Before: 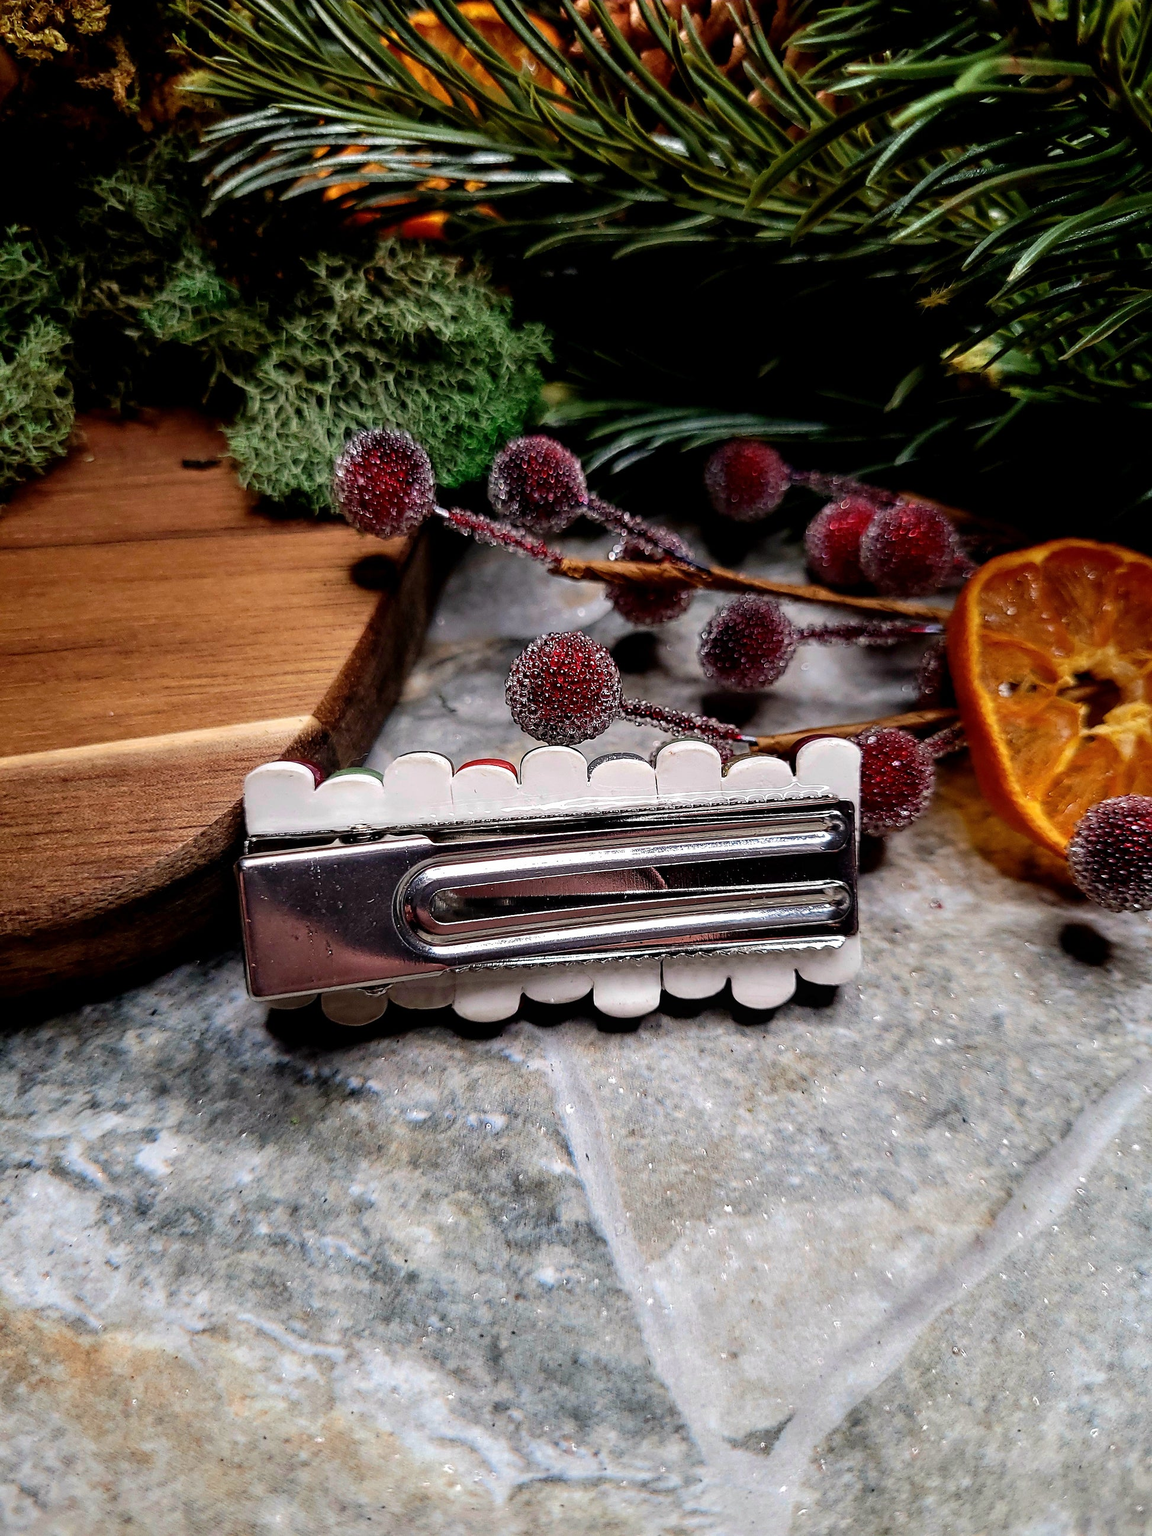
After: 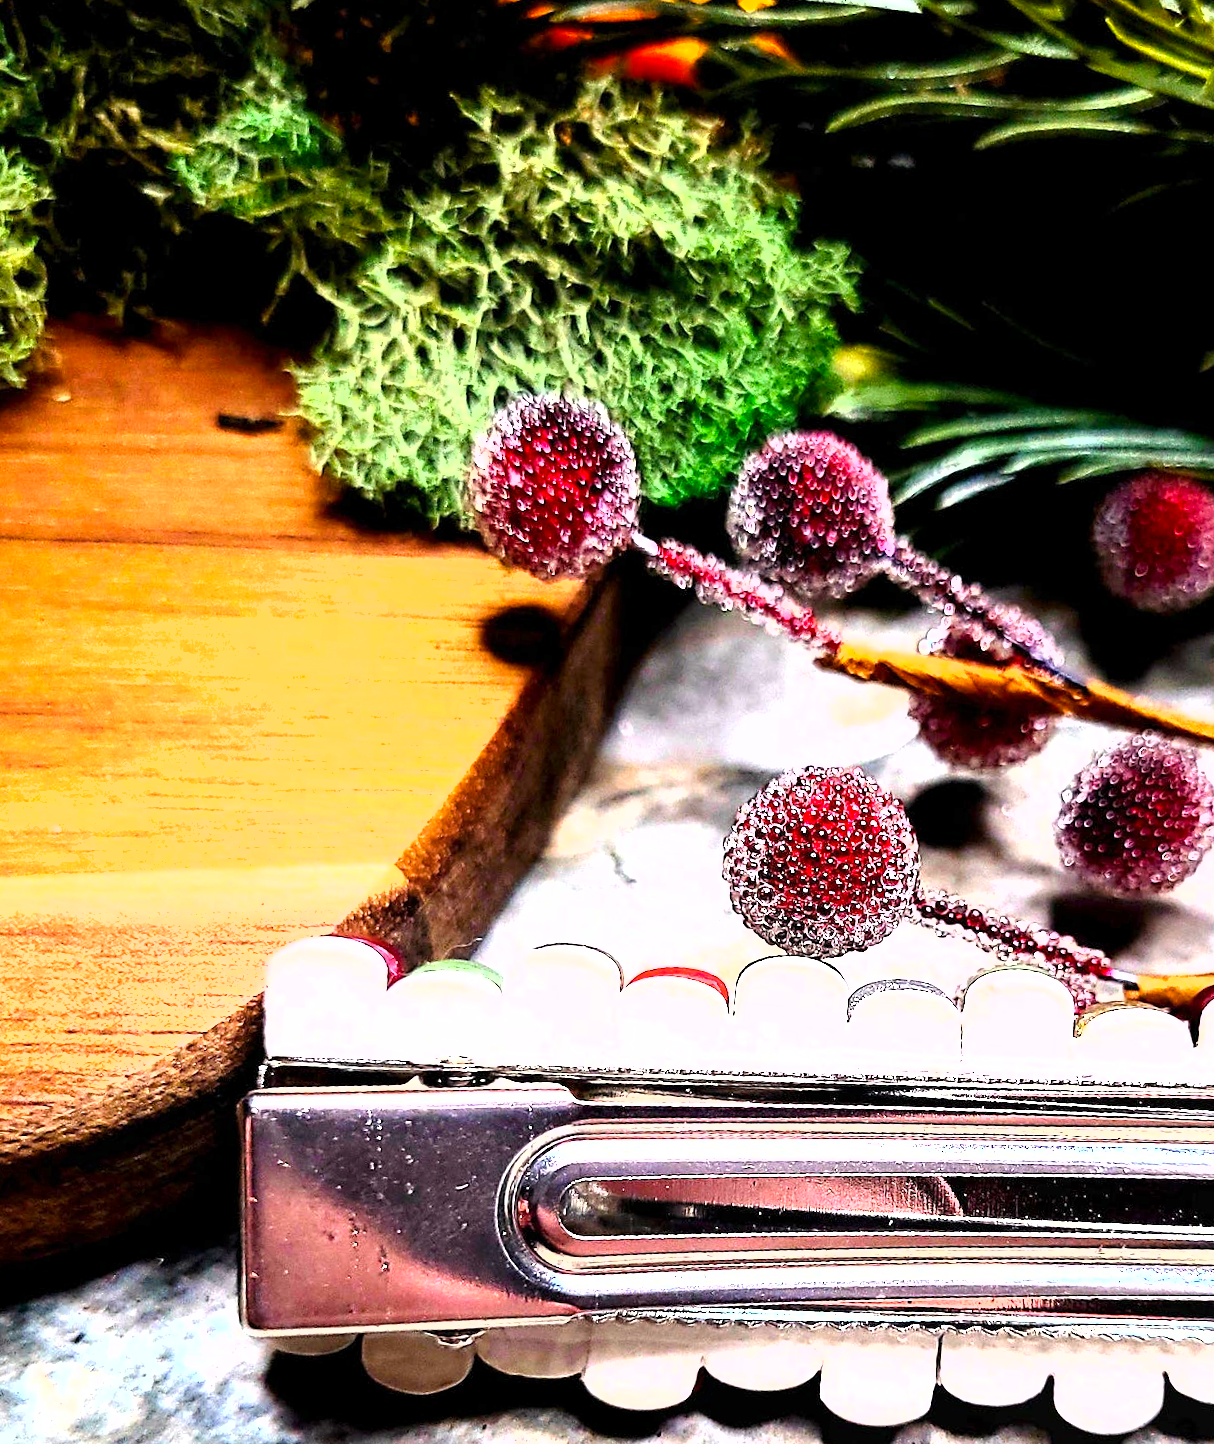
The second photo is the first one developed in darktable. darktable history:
crop and rotate: angle -5.65°, left 2.054%, top 6.737%, right 27.661%, bottom 30.542%
exposure: exposure 2.214 EV, compensate exposure bias true, compensate highlight preservation false
shadows and highlights: radius 95.65, shadows -15.32, white point adjustment 0.269, highlights 32.74, compress 48.51%, soften with gaussian
color balance rgb: perceptual saturation grading › global saturation 25.688%, contrast 15.636%
